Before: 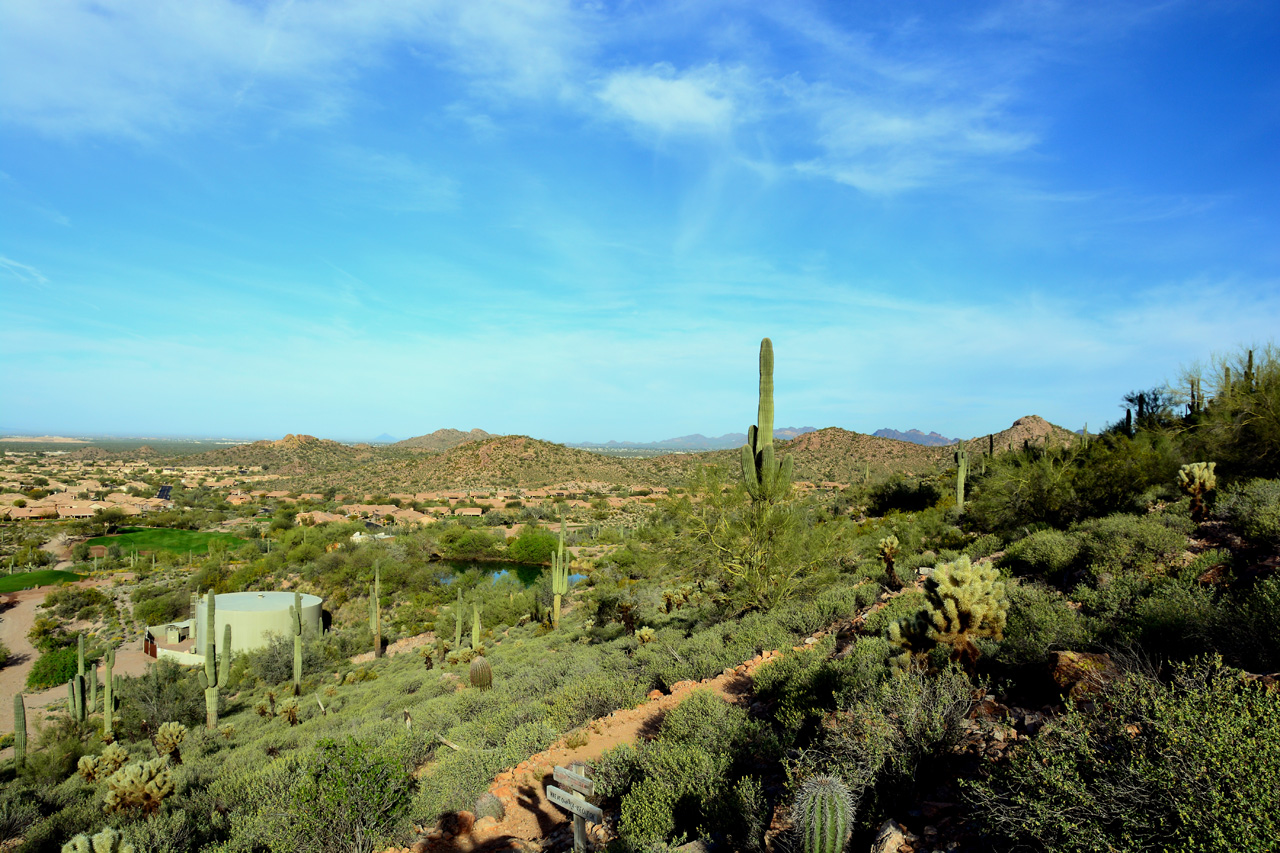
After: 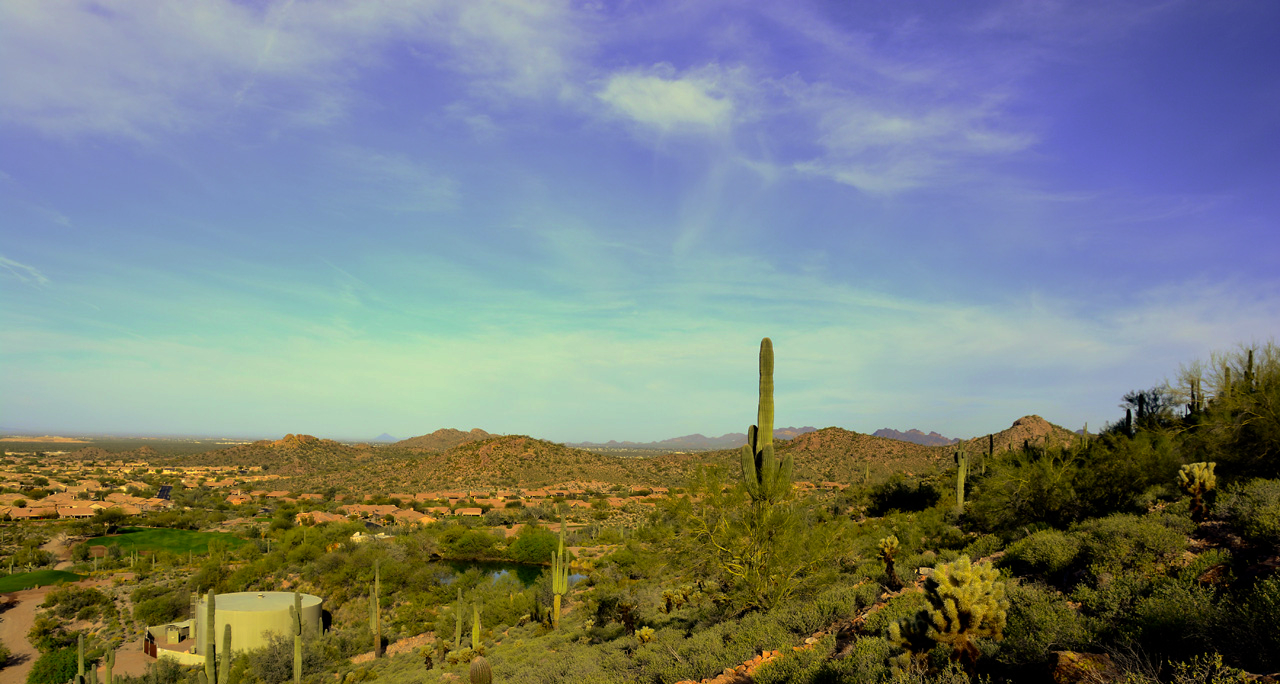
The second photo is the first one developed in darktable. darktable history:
crop: bottom 19.7%
color correction: highlights a* 14.82, highlights b* 31.97
base curve: curves: ch0 [(0, 0) (0.595, 0.418) (1, 1)], preserve colors none
